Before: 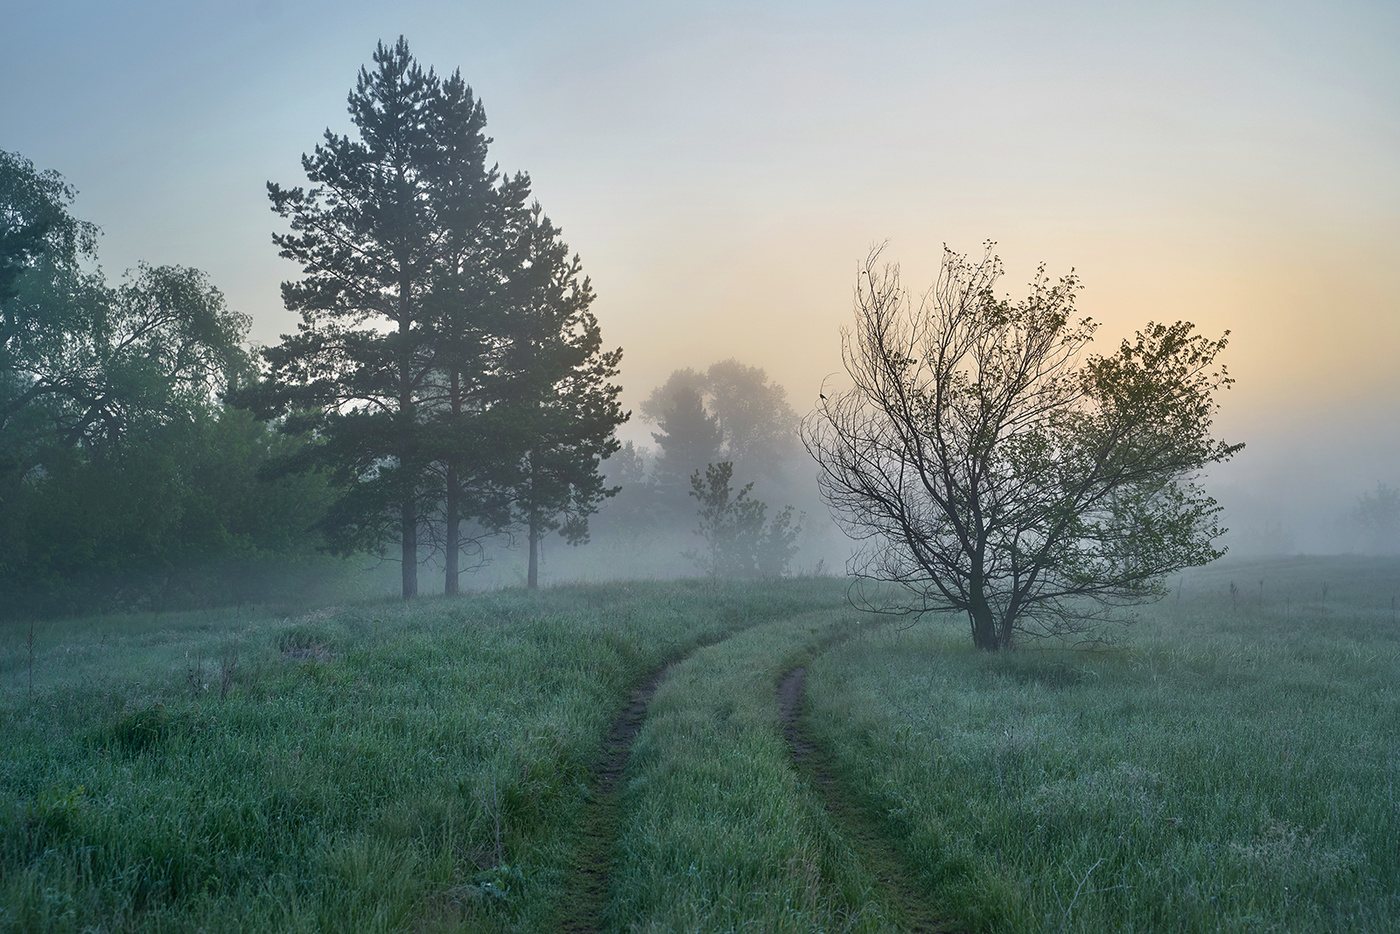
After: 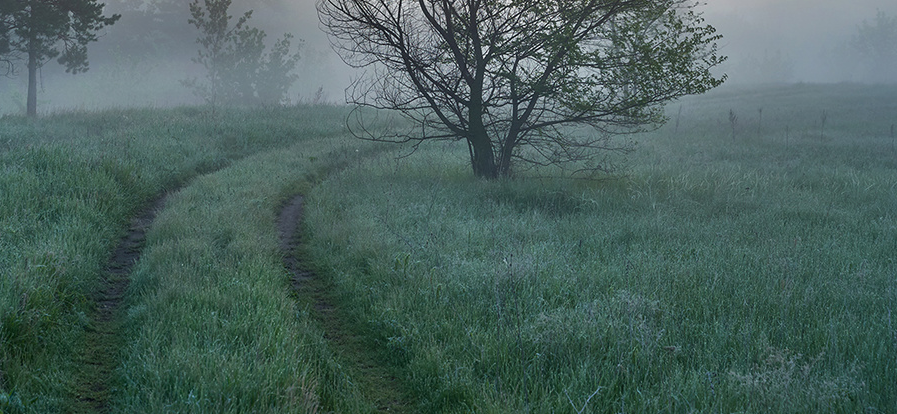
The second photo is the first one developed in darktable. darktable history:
crop and rotate: left 35.865%, top 50.694%, bottom 4.959%
